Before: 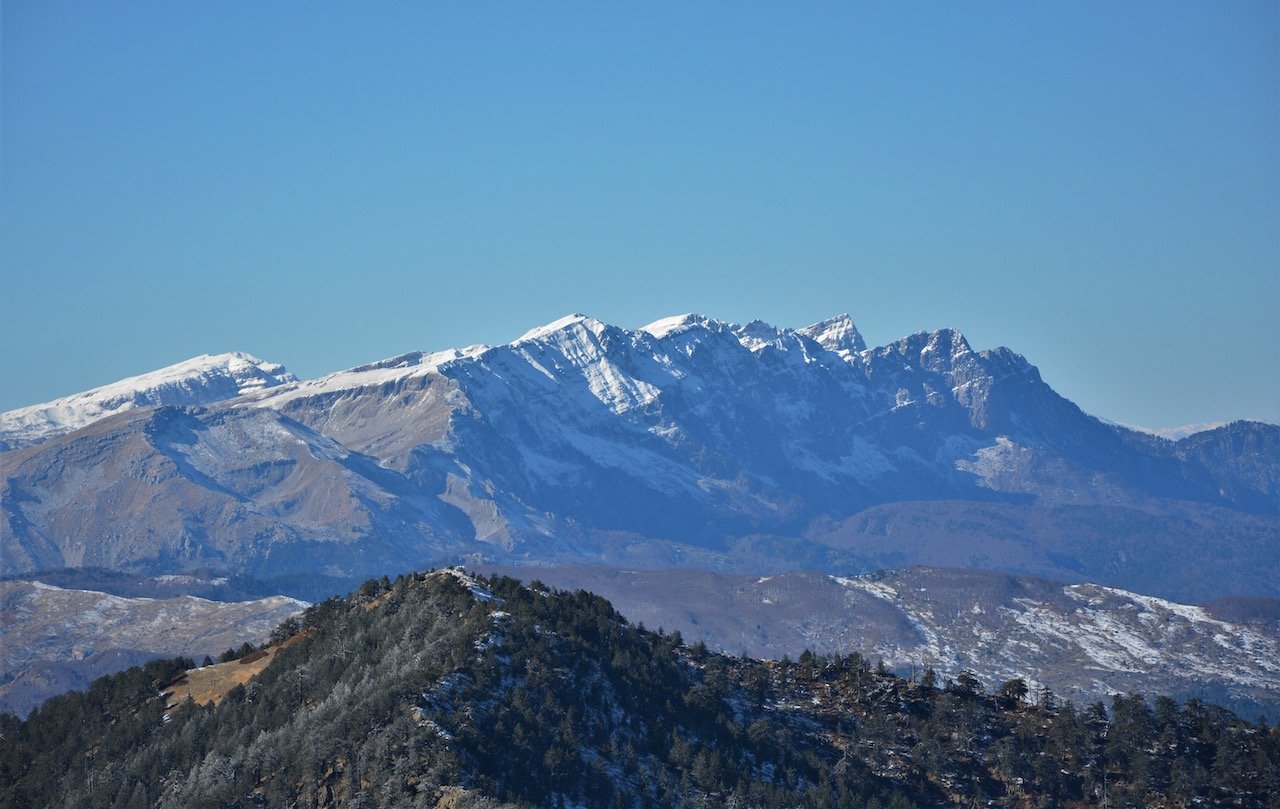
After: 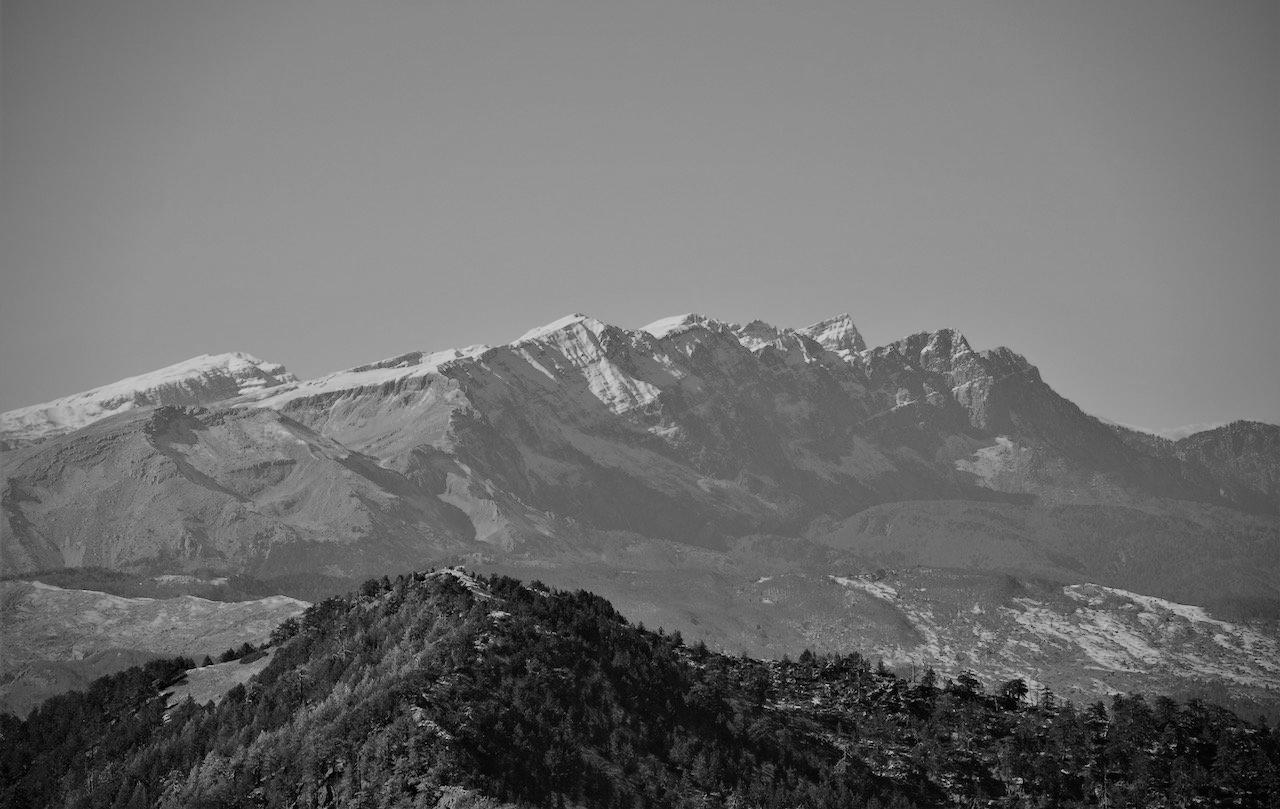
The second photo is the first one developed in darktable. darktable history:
filmic rgb: black relative exposure -6.98 EV, white relative exposure 5.63 EV, hardness 2.86
vignetting: unbound false
monochrome: on, module defaults
